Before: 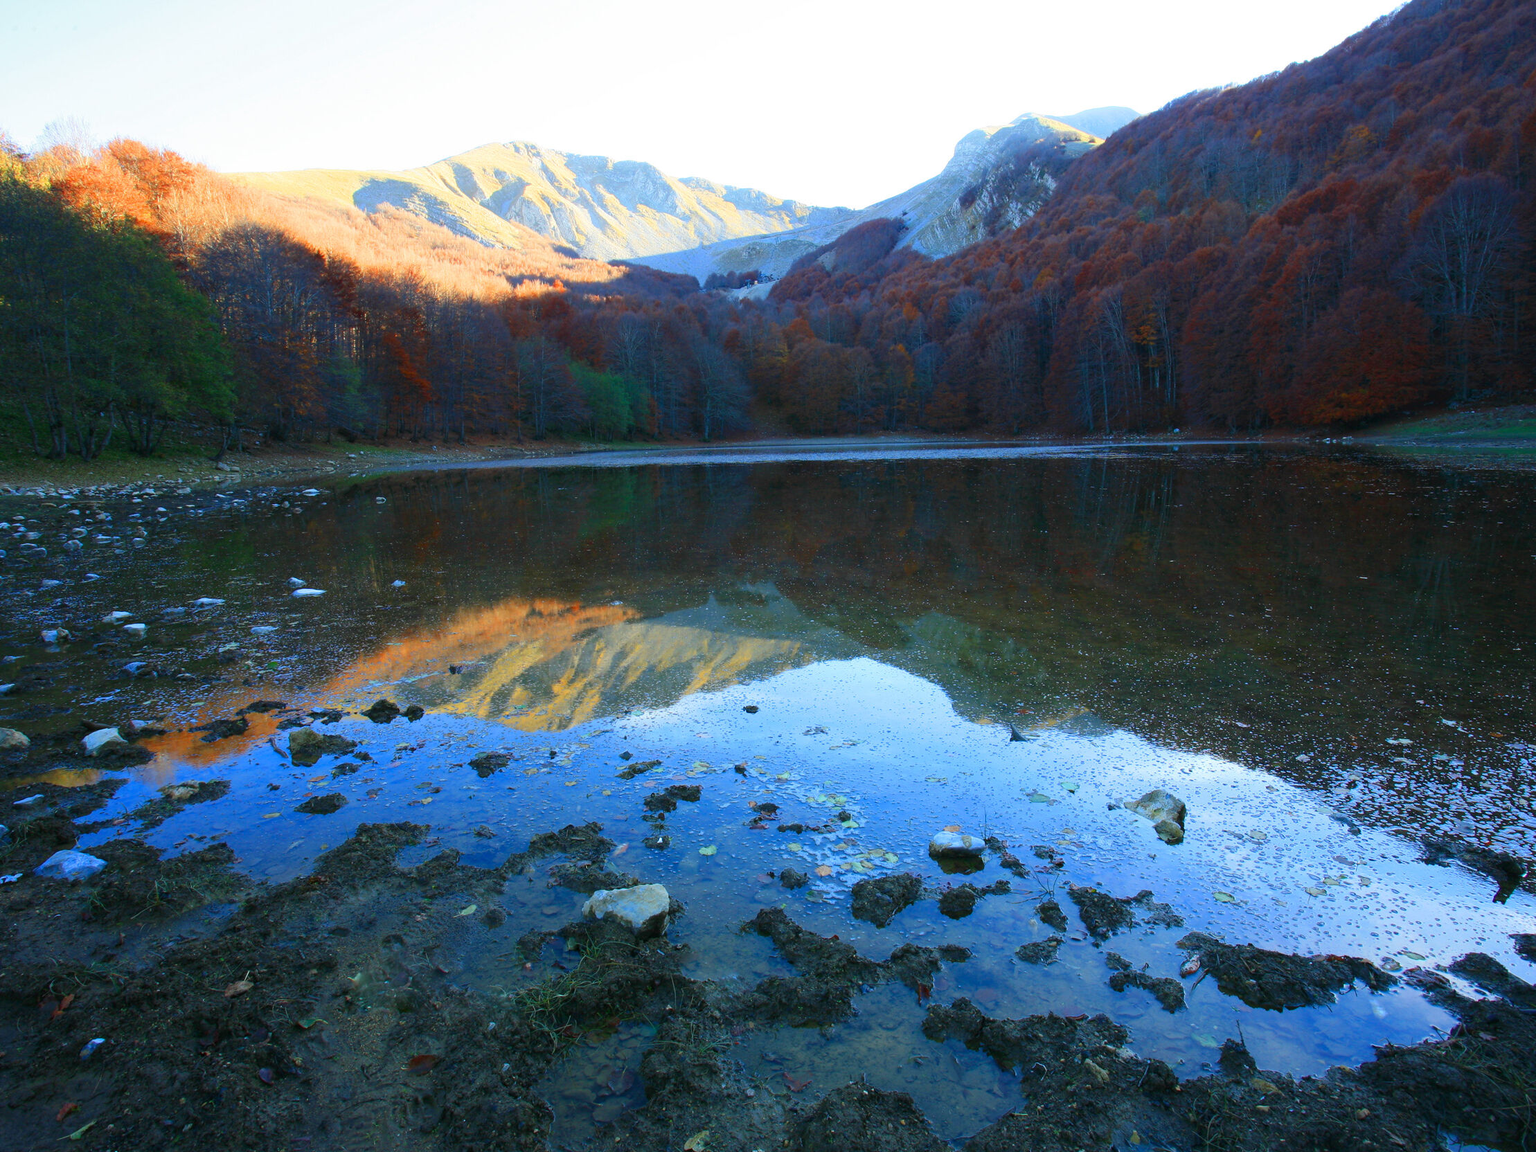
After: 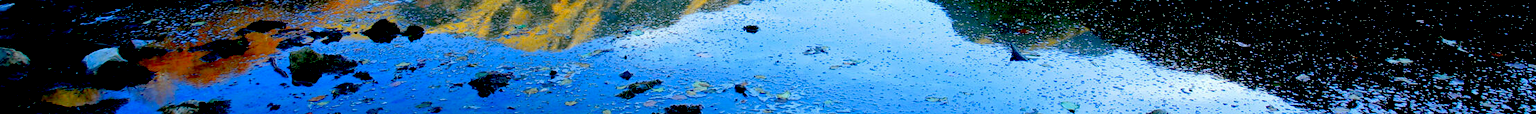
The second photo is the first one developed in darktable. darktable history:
crop and rotate: top 59.084%, bottom 30.916%
exposure: black level correction 0.056, compensate highlight preservation false
haze removal: compatibility mode true, adaptive false
